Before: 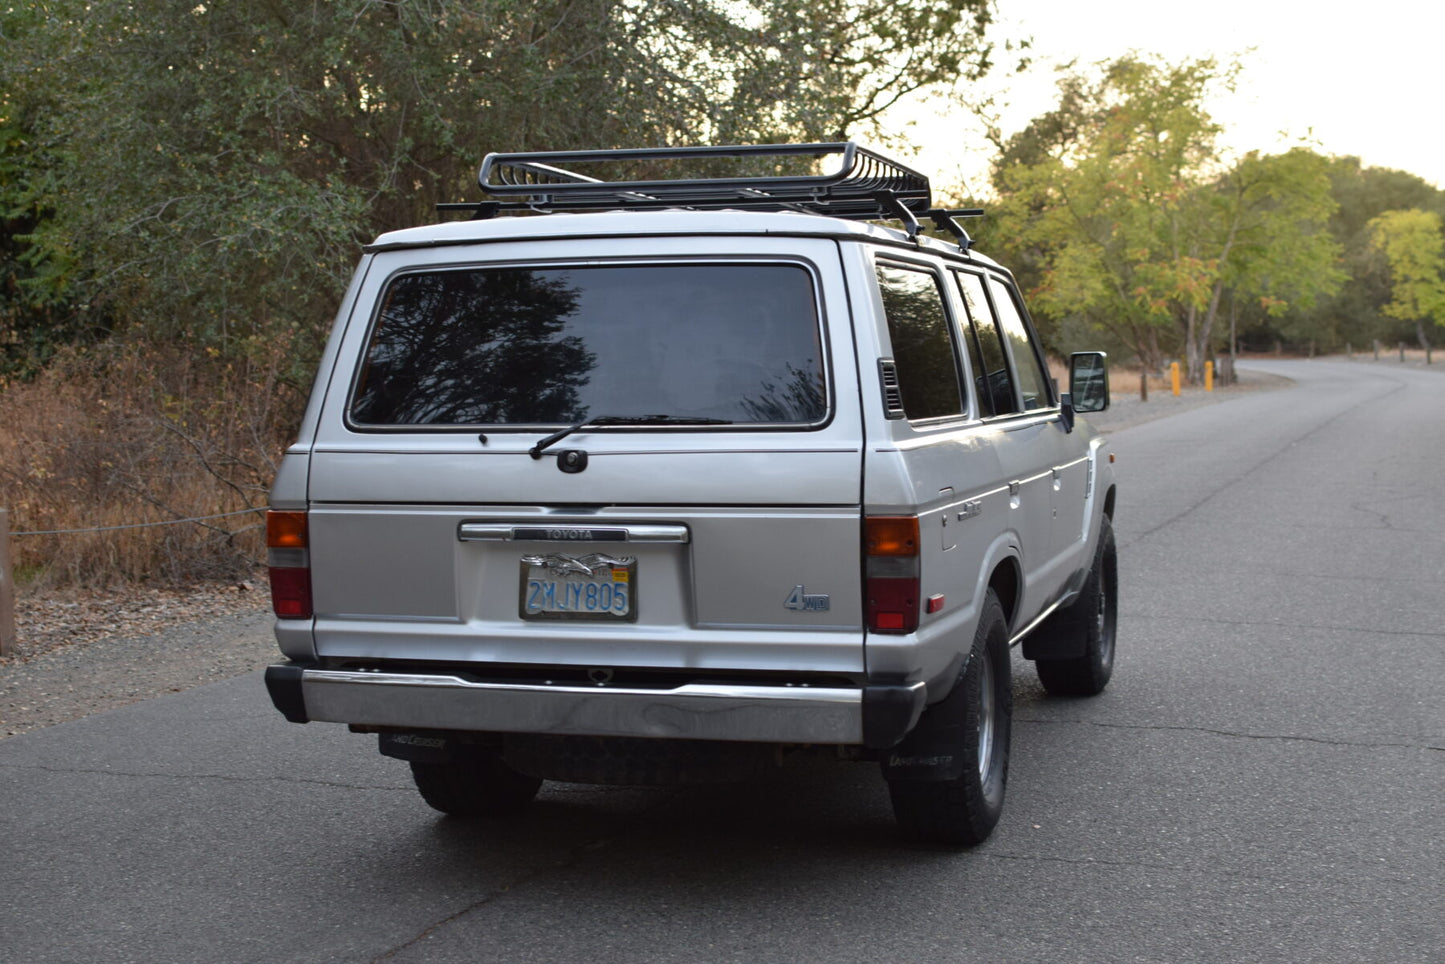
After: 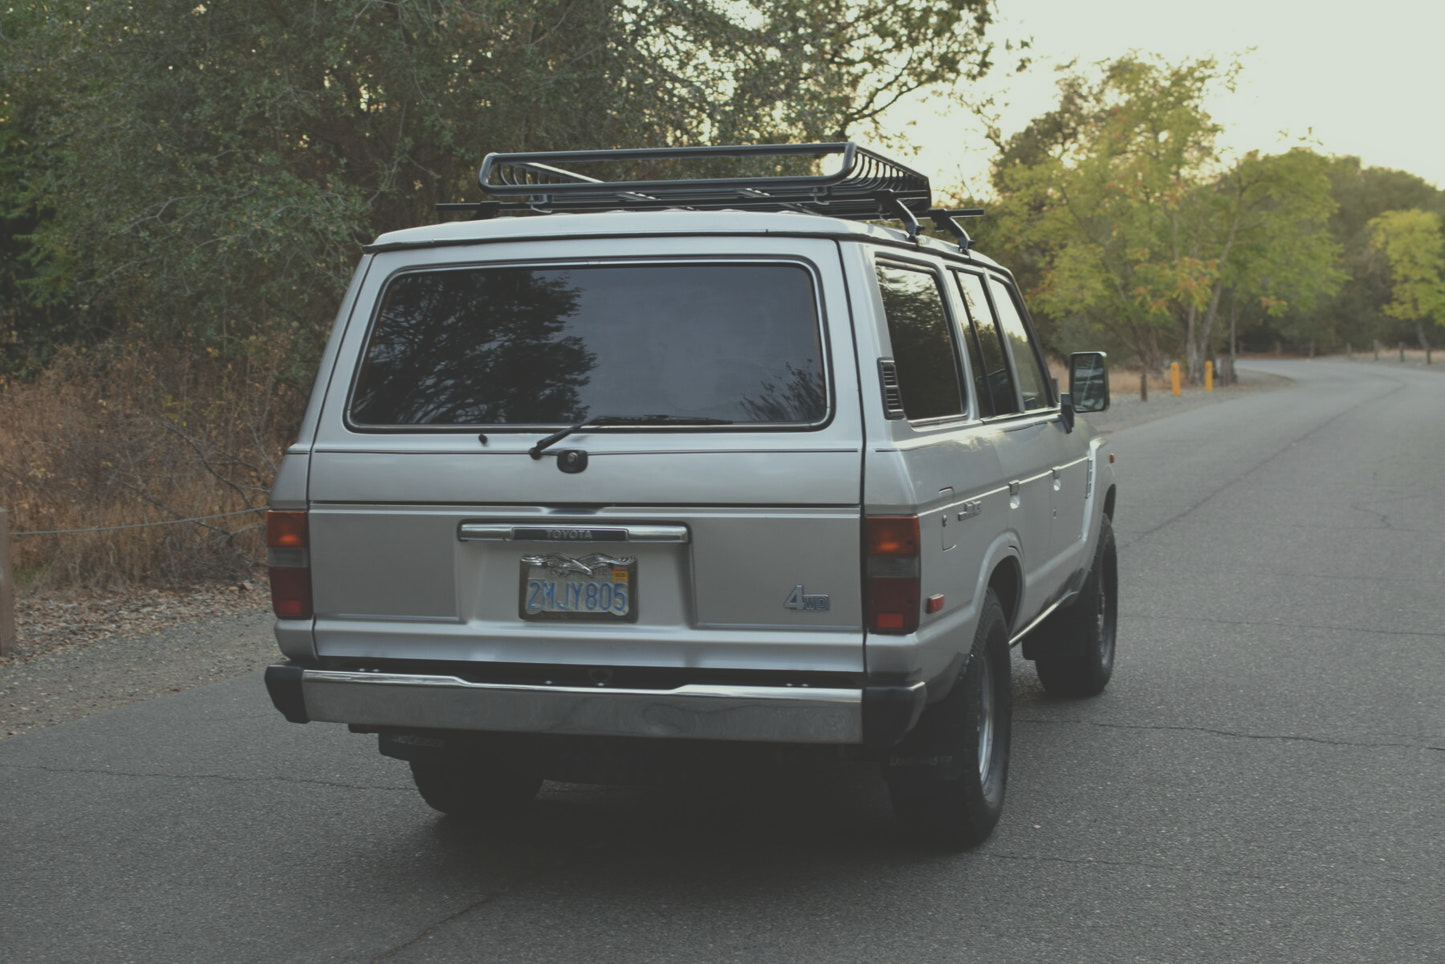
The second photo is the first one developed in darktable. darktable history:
exposure: black level correction -0.038, exposure -0.495 EV, compensate highlight preservation false
contrast equalizer: octaves 7, y [[0.5, 0.5, 0.478, 0.5, 0.5, 0.5], [0.5 ×6], [0.5 ×6], [0 ×6], [0 ×6]]
color correction: highlights a* -4.67, highlights b* 5.05, saturation 0.936
